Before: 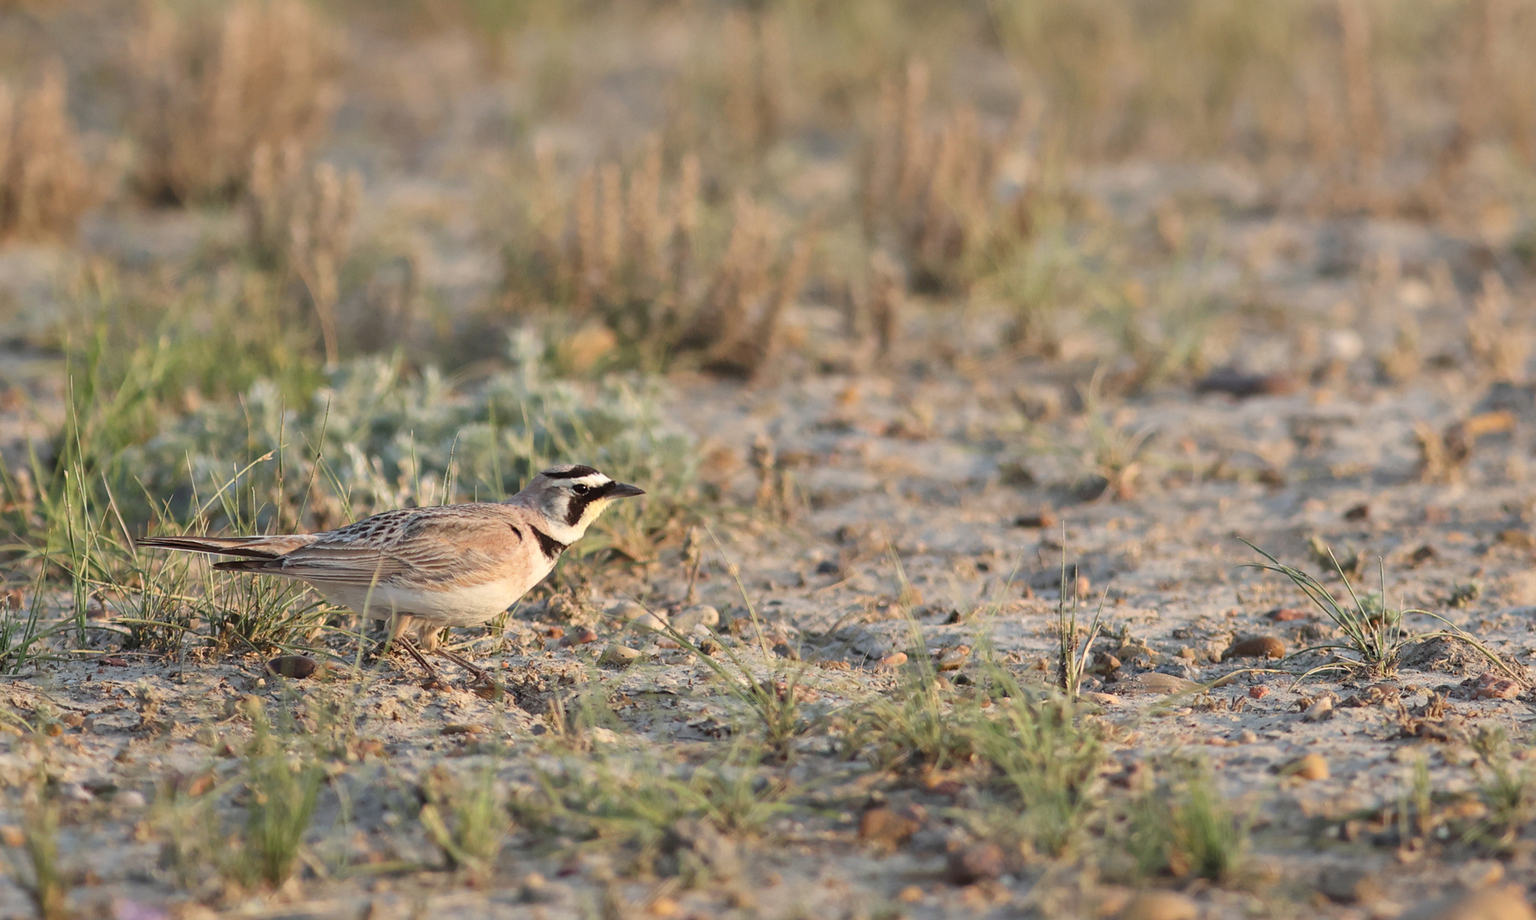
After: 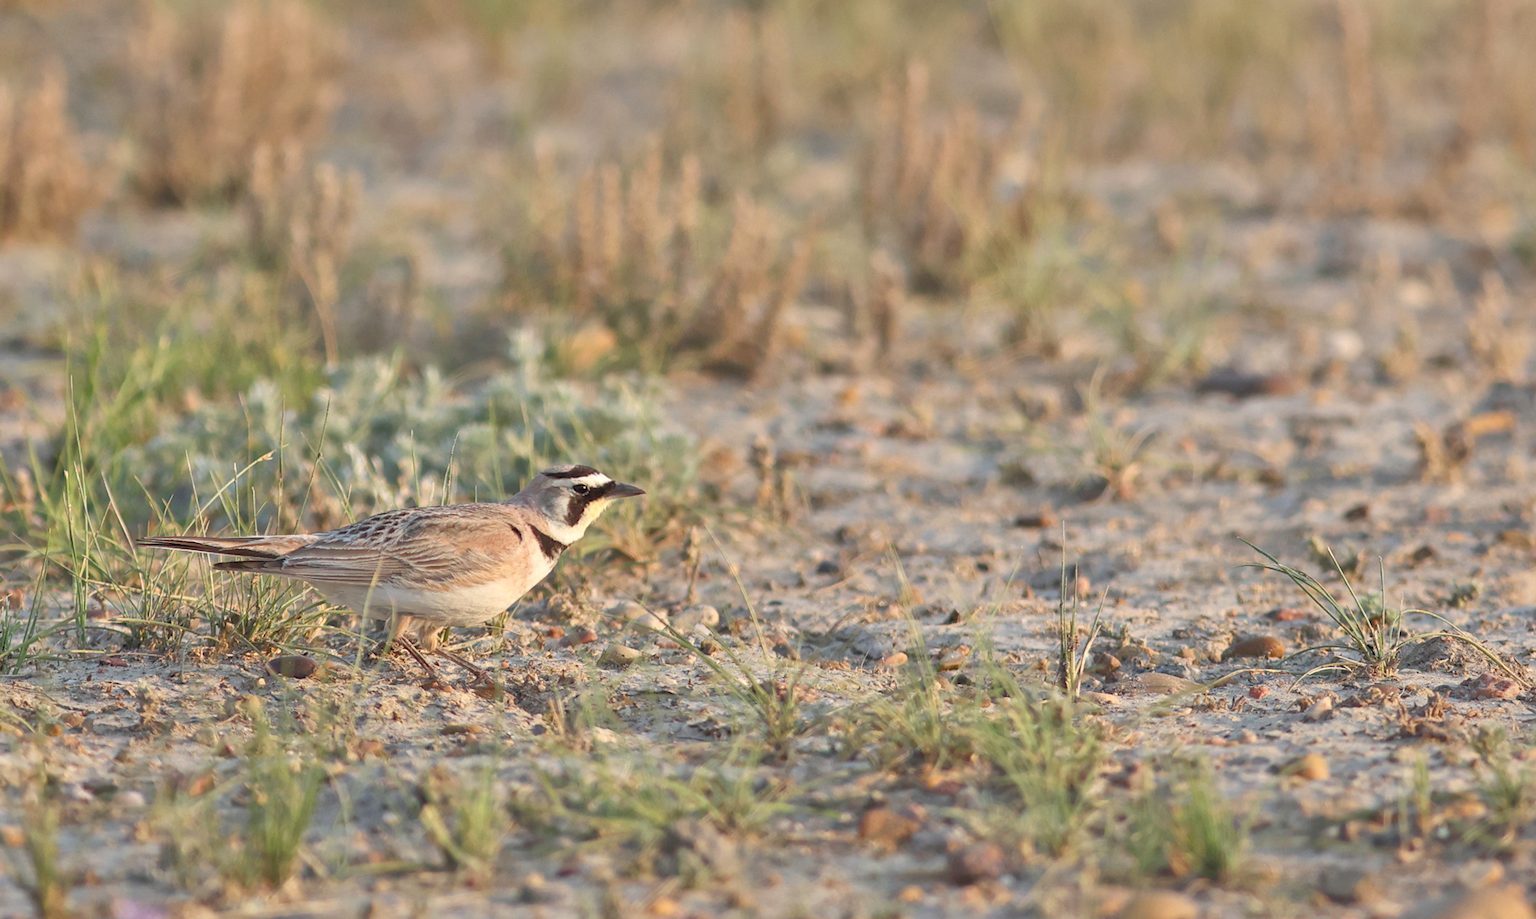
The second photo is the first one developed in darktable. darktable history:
tone equalizer: -7 EV 0.157 EV, -6 EV 0.614 EV, -5 EV 1.16 EV, -4 EV 1.33 EV, -3 EV 1.18 EV, -2 EV 0.6 EV, -1 EV 0.151 EV
